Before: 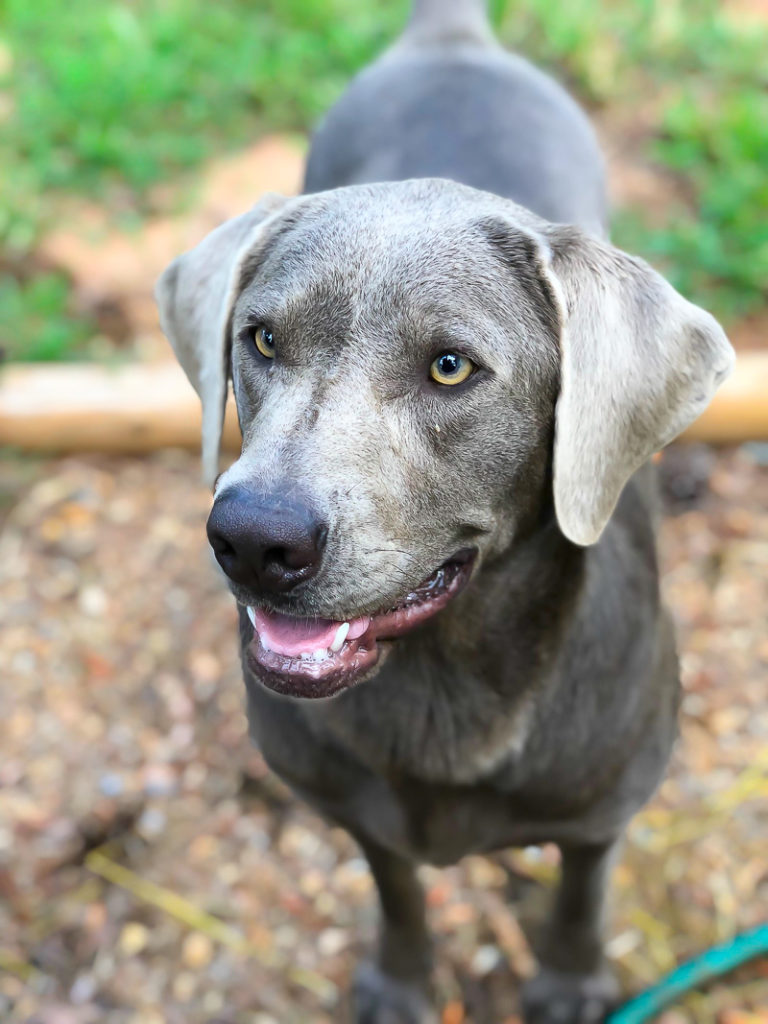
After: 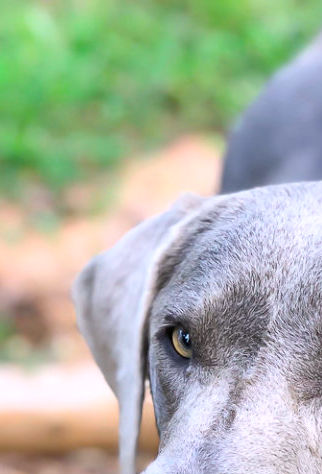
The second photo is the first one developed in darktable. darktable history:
crop and rotate: left 10.817%, top 0.062%, right 47.194%, bottom 53.626%
white balance: red 1.05, blue 1.072
